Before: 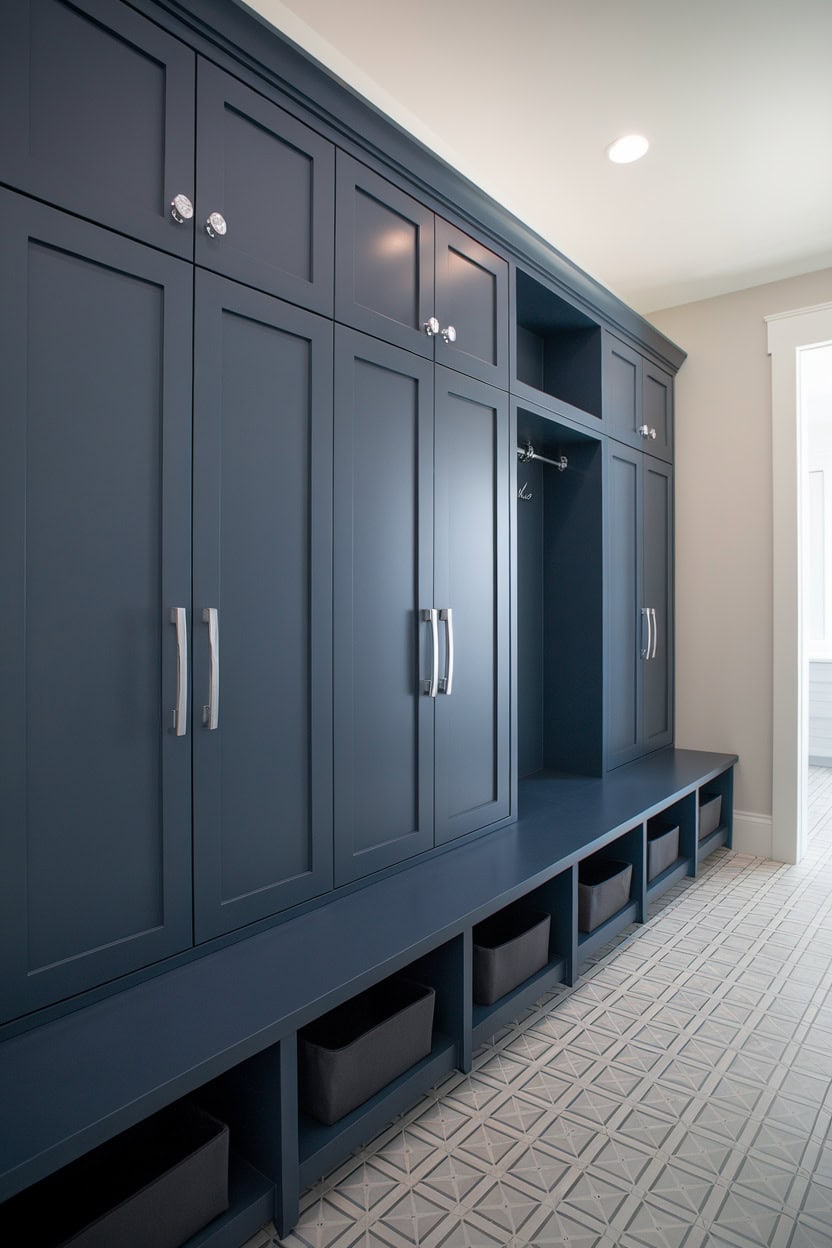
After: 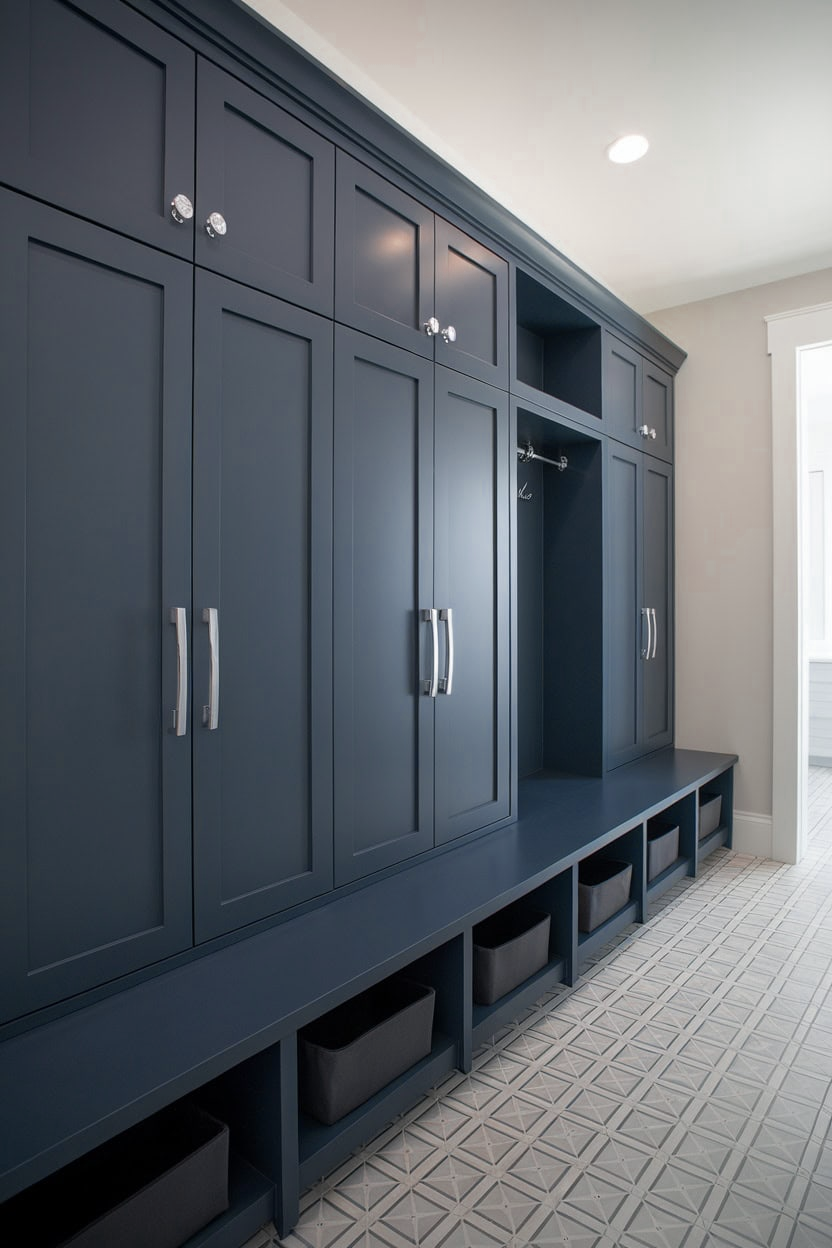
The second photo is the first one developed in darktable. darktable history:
color correction: highlights a* -0.182, highlights b* -0.124
color zones: curves: ch0 [(0, 0.5) (0.125, 0.4) (0.25, 0.5) (0.375, 0.4) (0.5, 0.4) (0.625, 0.35) (0.75, 0.35) (0.875, 0.5)]; ch1 [(0, 0.35) (0.125, 0.45) (0.25, 0.35) (0.375, 0.35) (0.5, 0.35) (0.625, 0.35) (0.75, 0.45) (0.875, 0.35)]; ch2 [(0, 0.6) (0.125, 0.5) (0.25, 0.5) (0.375, 0.6) (0.5, 0.6) (0.625, 0.5) (0.75, 0.5) (0.875, 0.5)]
